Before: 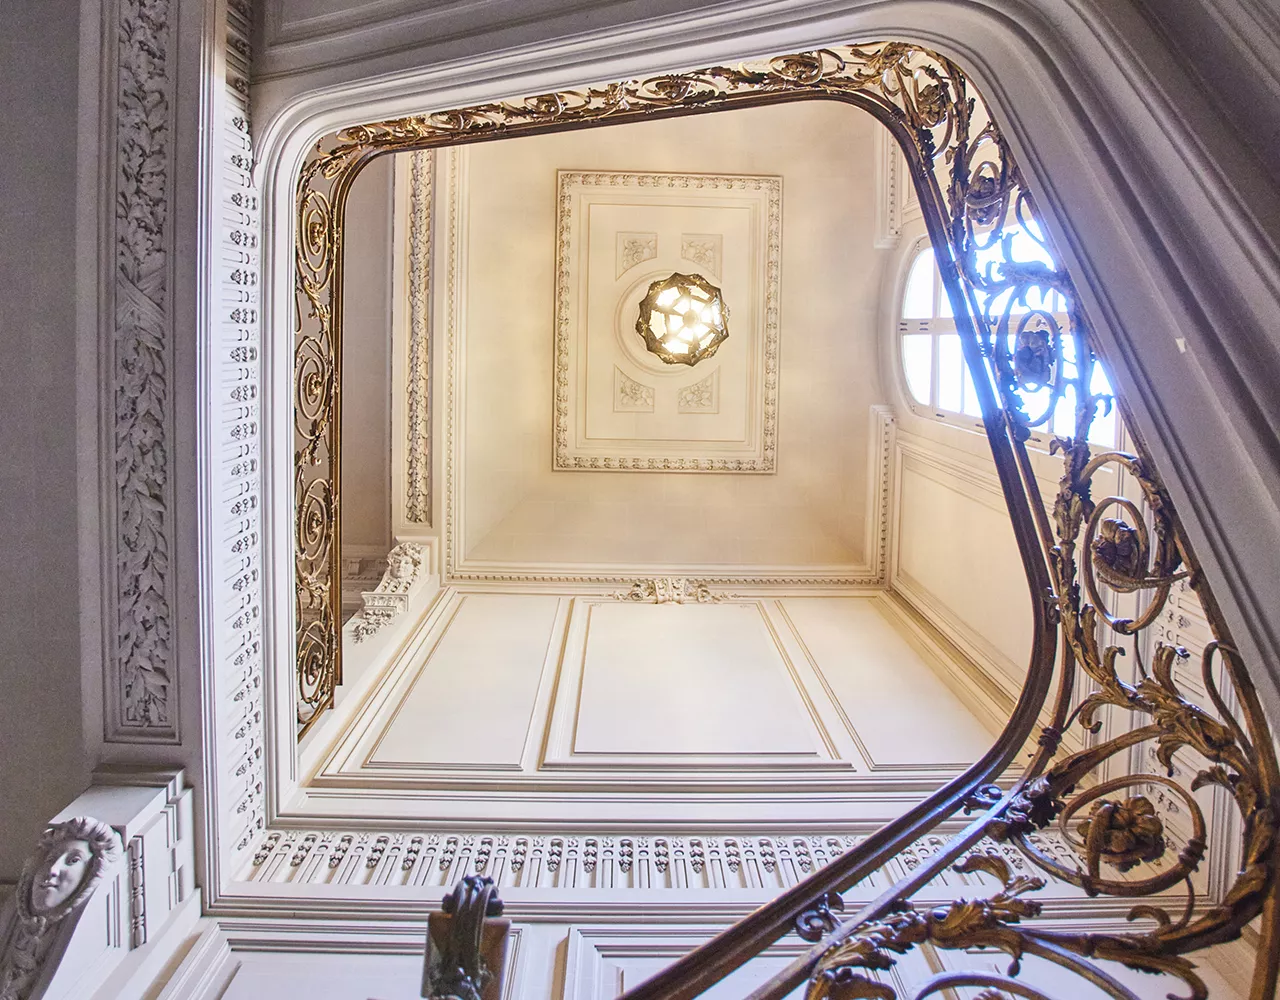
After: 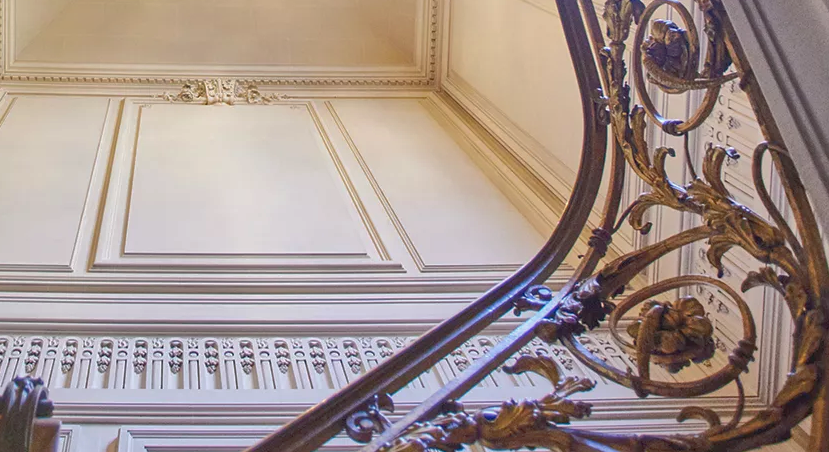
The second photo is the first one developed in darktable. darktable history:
crop and rotate: left 35.175%, top 49.93%, bottom 4.843%
shadows and highlights: on, module defaults
